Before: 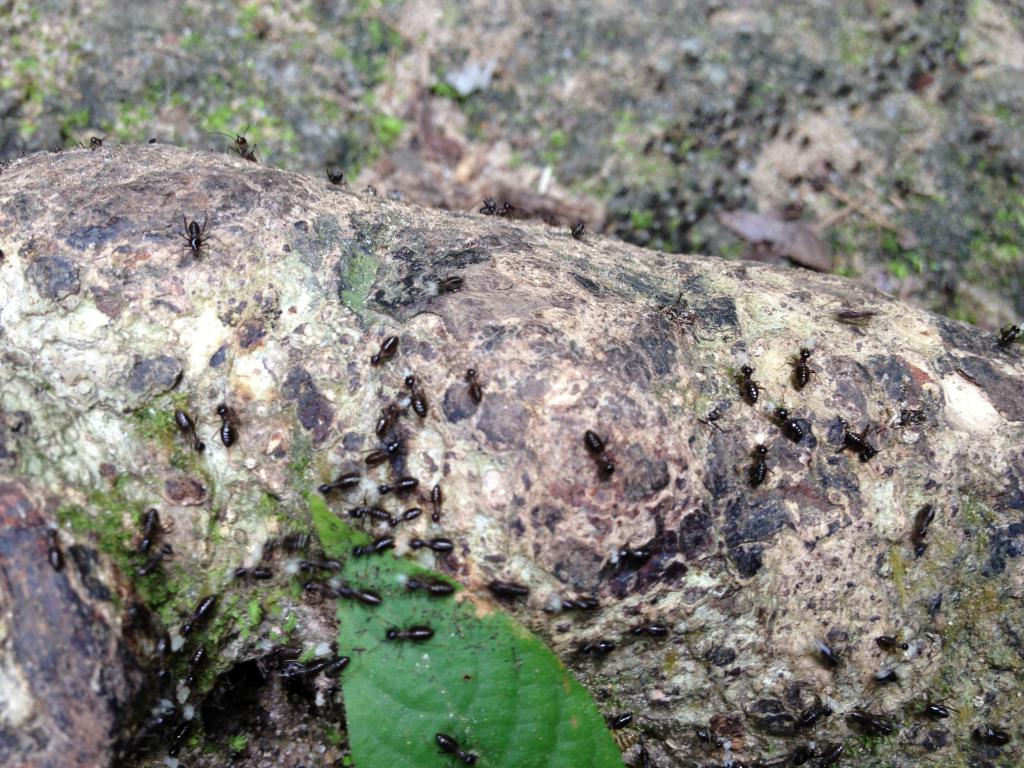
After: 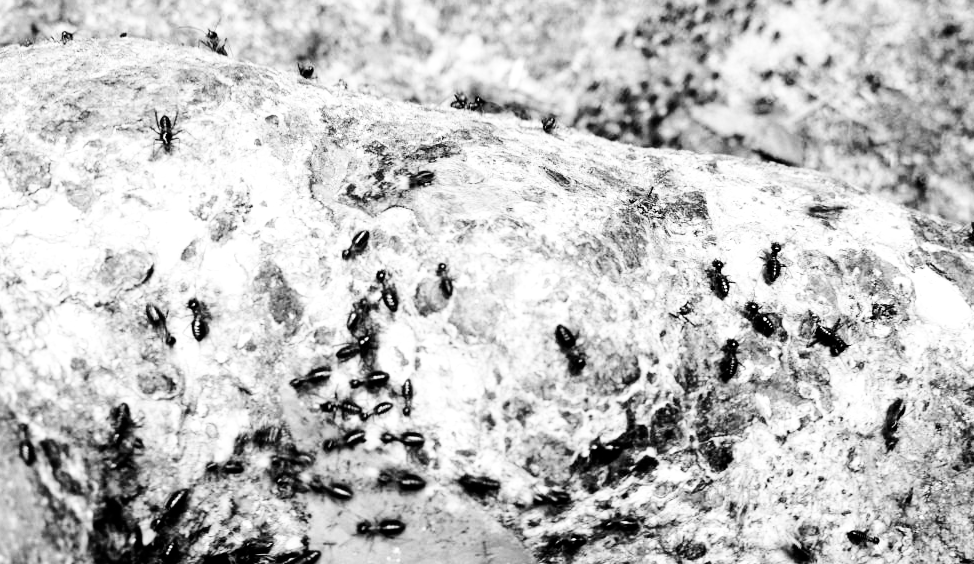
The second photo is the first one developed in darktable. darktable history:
filmic rgb: black relative exposure -5.05 EV, white relative exposure 3.56 EV, hardness 3.16, contrast 1.483, highlights saturation mix -49.65%, add noise in highlights 0.001, preserve chrominance no, color science v3 (2019), use custom middle-gray values true, contrast in highlights soft
crop and rotate: left 2.861%, top 13.813%, right 1.971%, bottom 12.632%
contrast brightness saturation: contrast 0.127, brightness -0.046, saturation 0.153
exposure: black level correction 0, exposure 1.199 EV, compensate highlight preservation false
